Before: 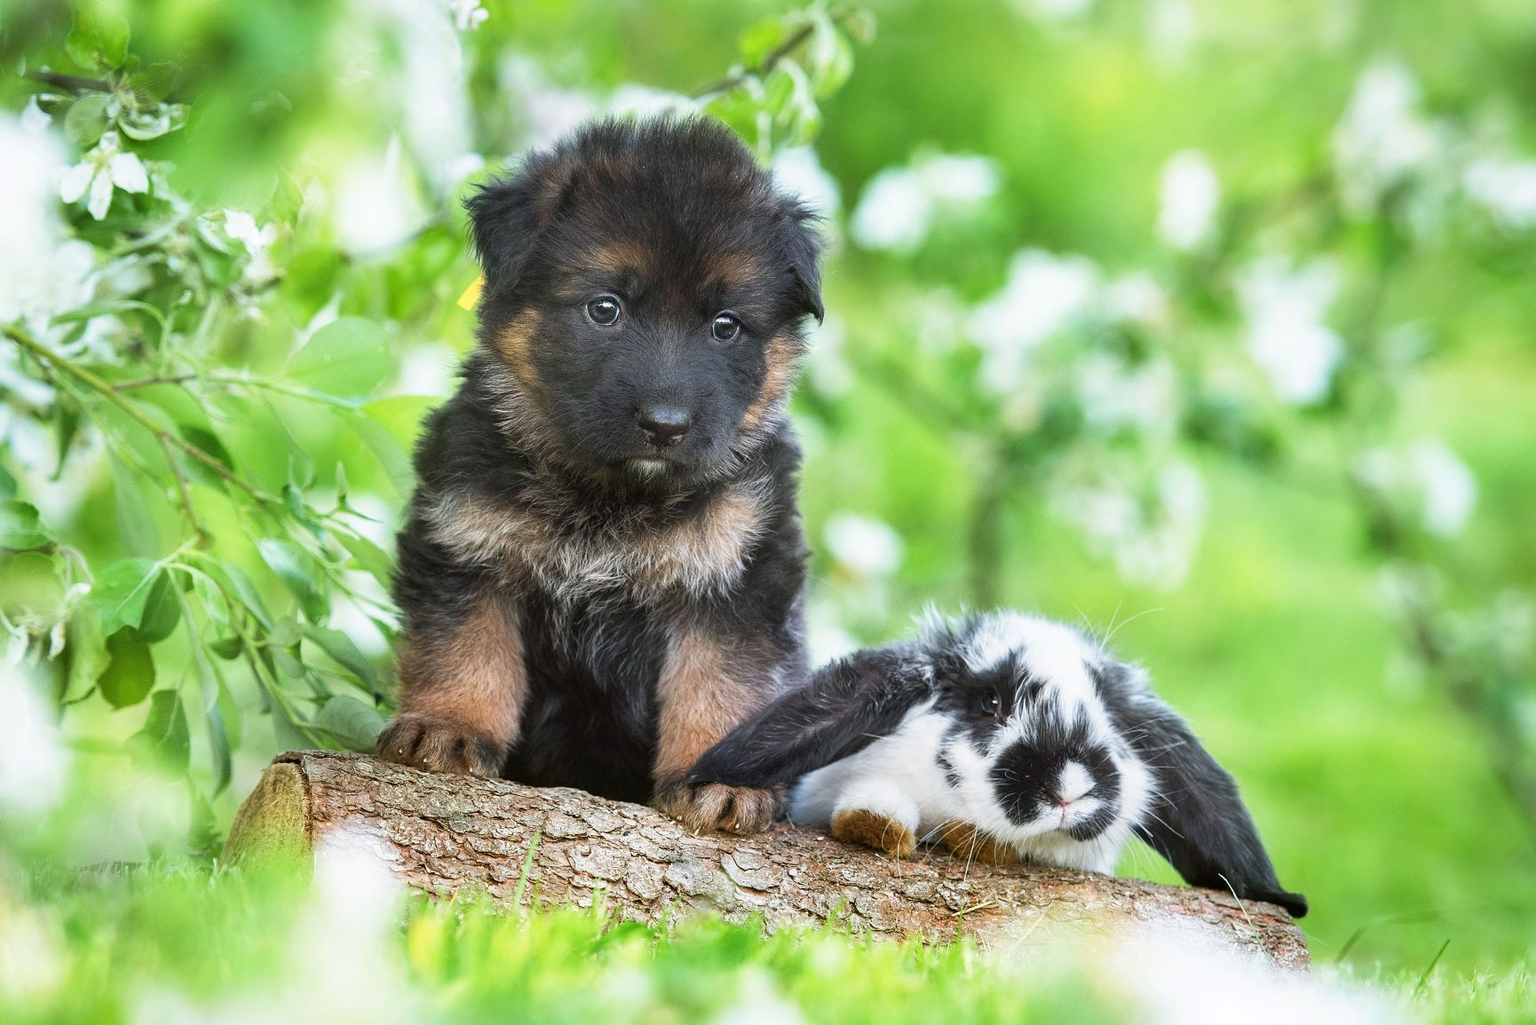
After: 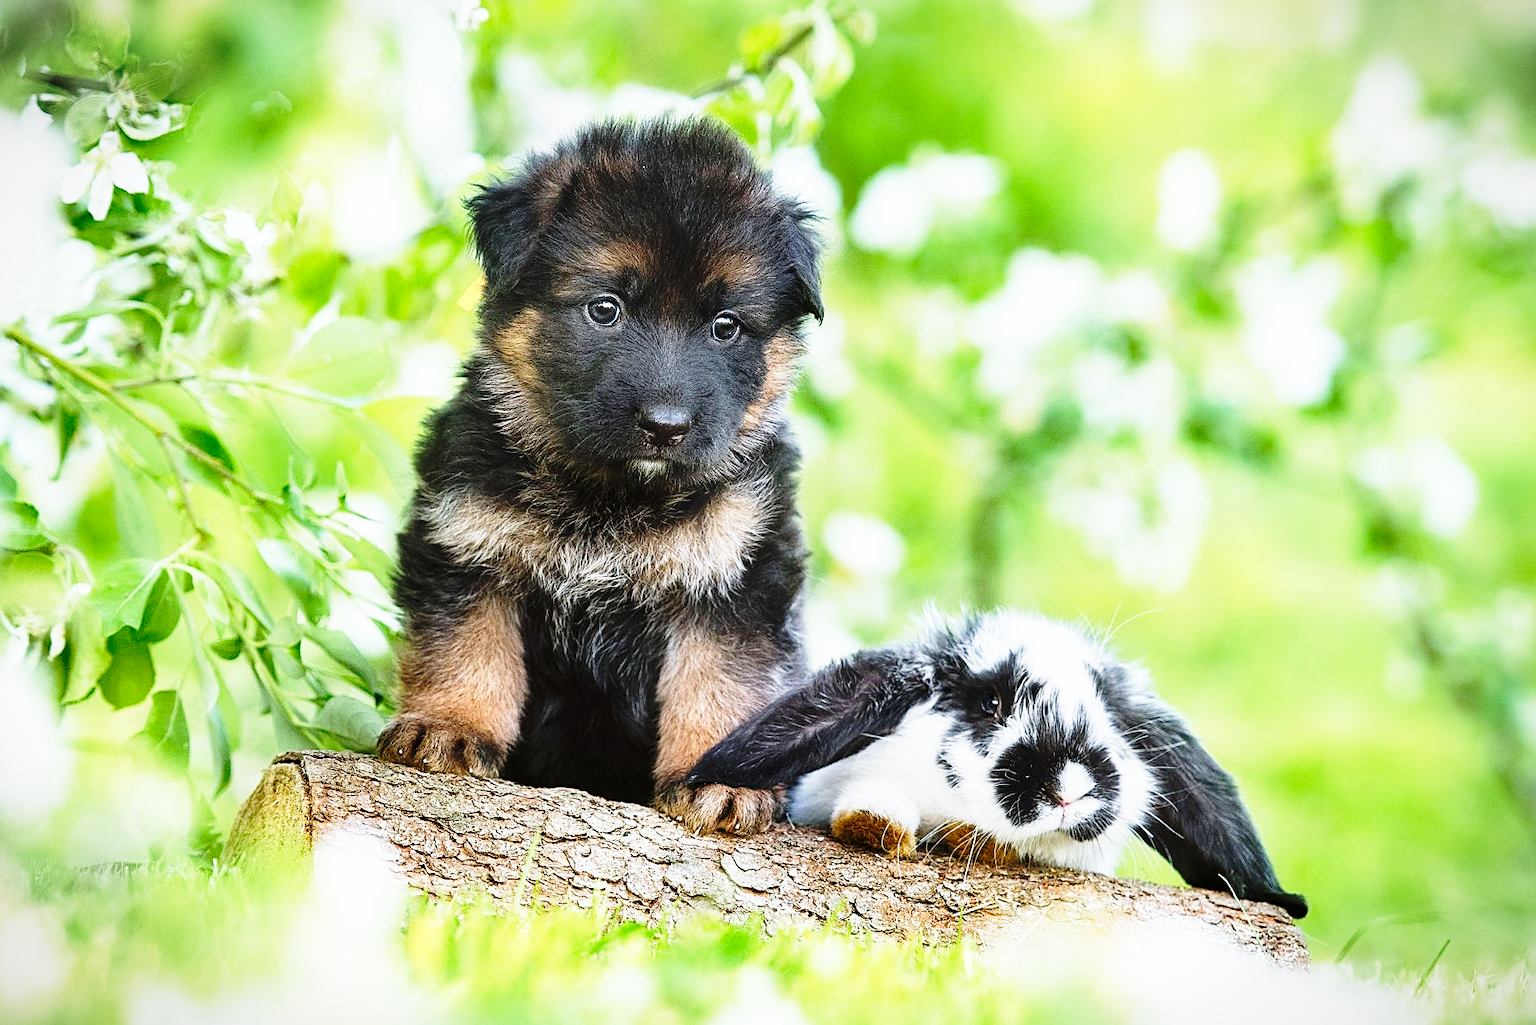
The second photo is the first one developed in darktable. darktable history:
vignetting: fall-off start 100%, brightness -0.282, width/height ratio 1.31
sharpen: on, module defaults
base curve: curves: ch0 [(0, 0) (0.04, 0.03) (0.133, 0.232) (0.448, 0.748) (0.843, 0.968) (1, 1)], preserve colors none
